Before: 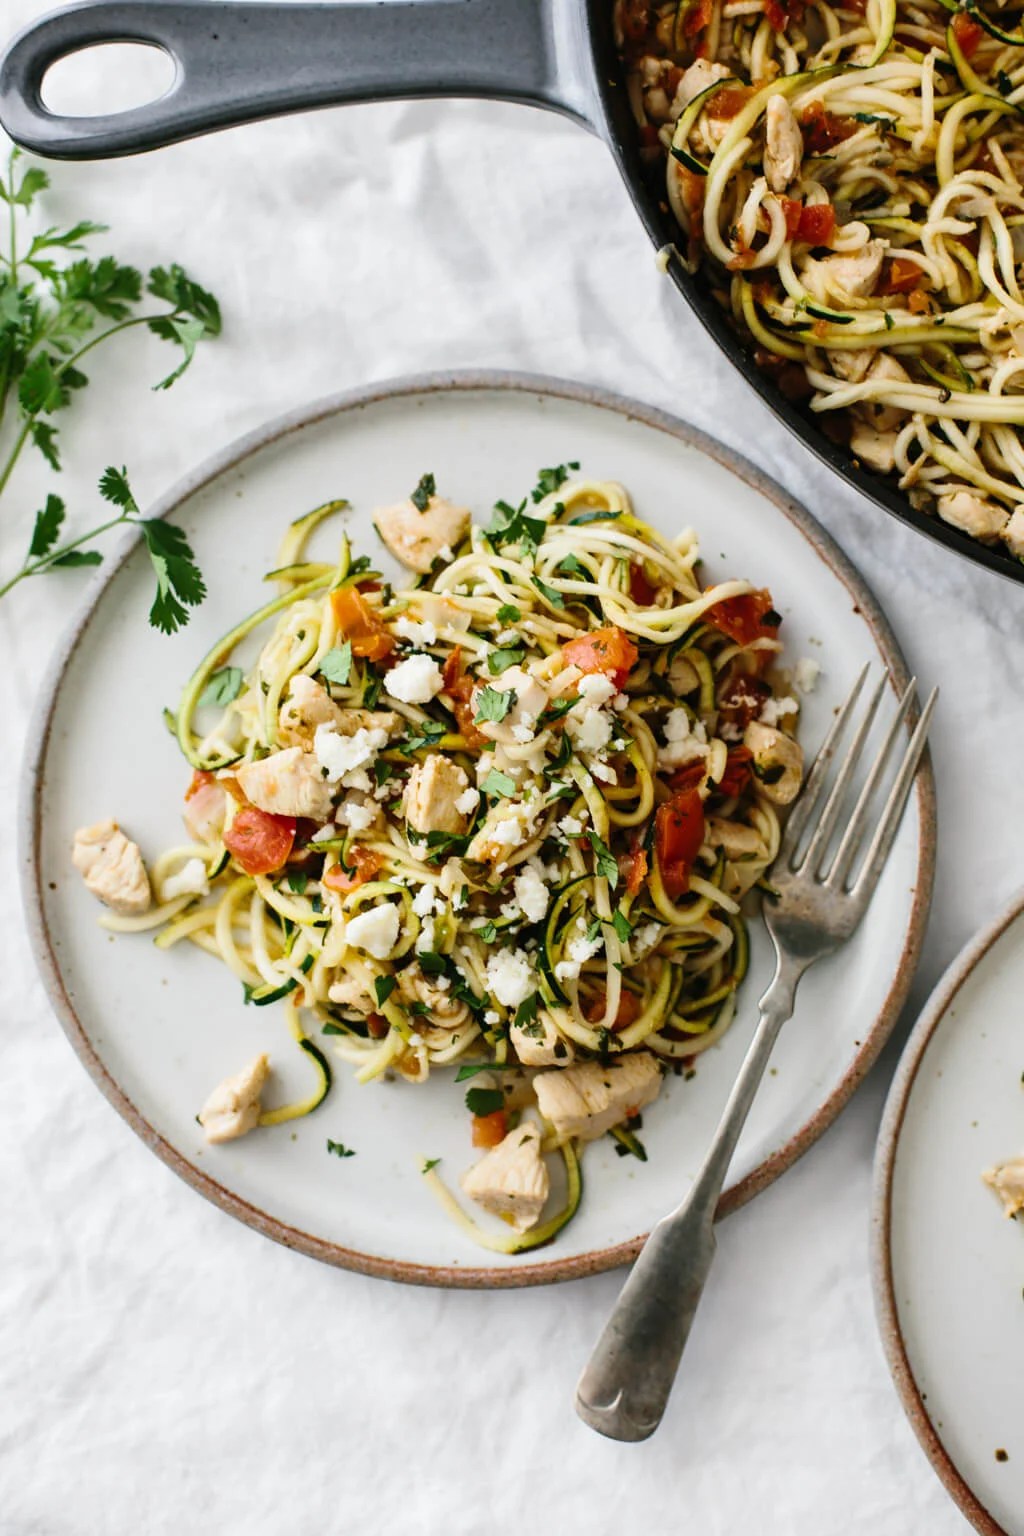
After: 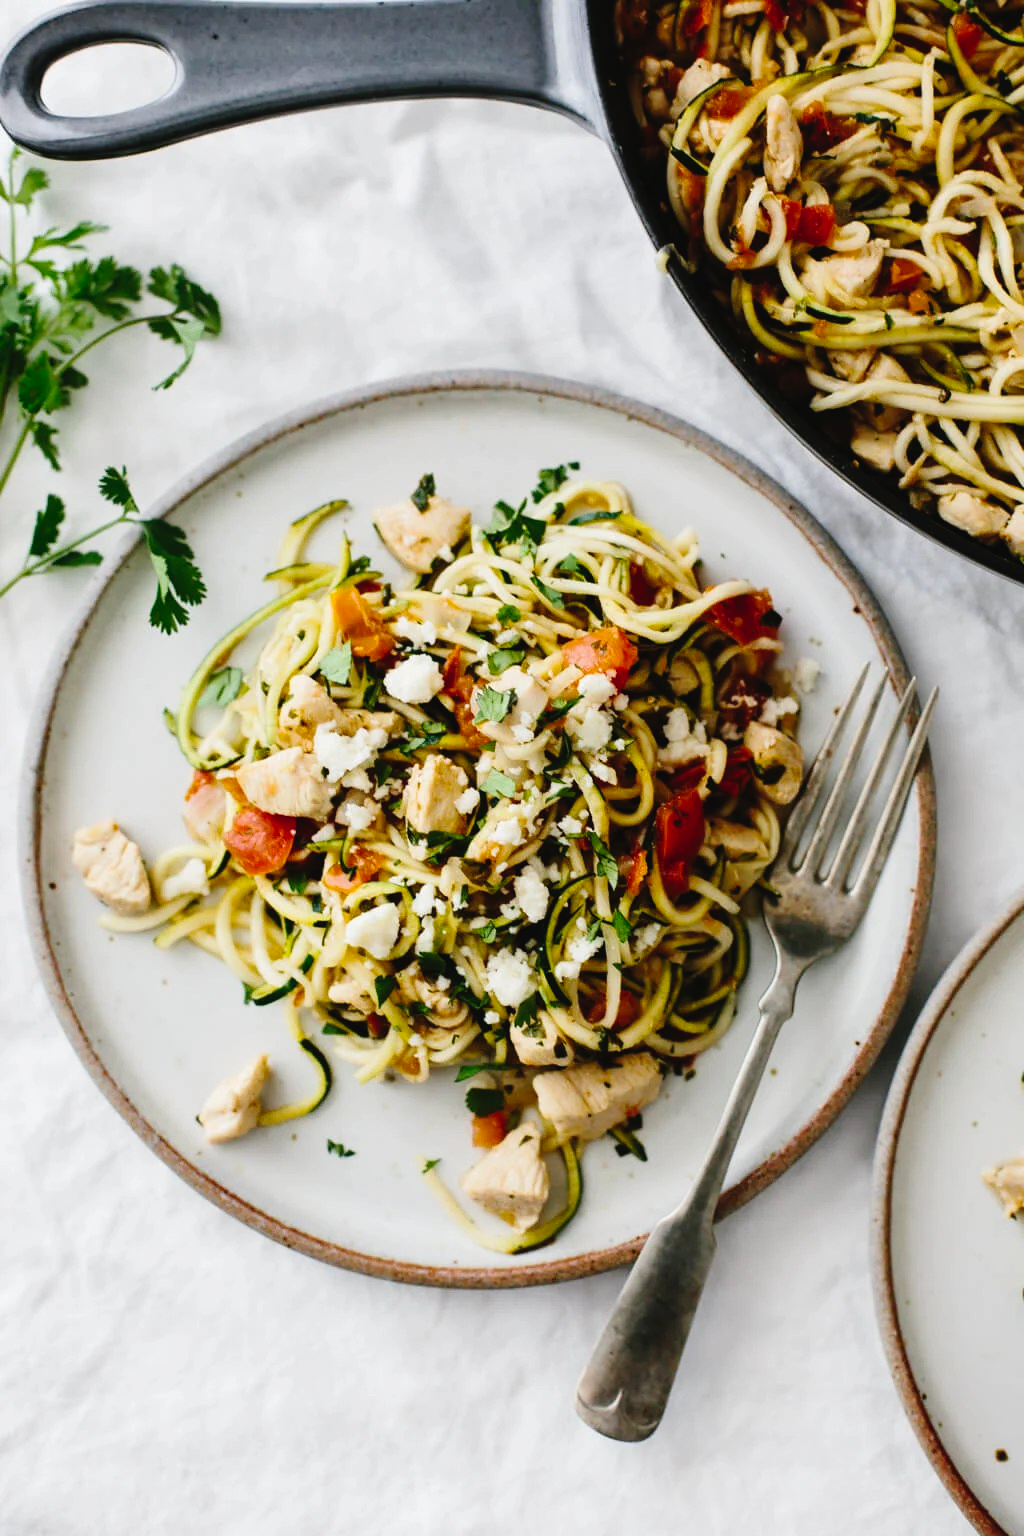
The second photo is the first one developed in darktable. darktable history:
tone curve: curves: ch0 [(0, 0.023) (0.132, 0.075) (0.241, 0.178) (0.487, 0.491) (0.782, 0.8) (1, 0.989)]; ch1 [(0, 0) (0.396, 0.369) (0.467, 0.454) (0.498, 0.5) (0.518, 0.517) (0.57, 0.586) (0.619, 0.663) (0.692, 0.744) (1, 1)]; ch2 [(0, 0) (0.427, 0.416) (0.483, 0.481) (0.503, 0.503) (0.526, 0.527) (0.563, 0.573) (0.632, 0.667) (0.705, 0.737) (0.985, 0.966)], preserve colors none
